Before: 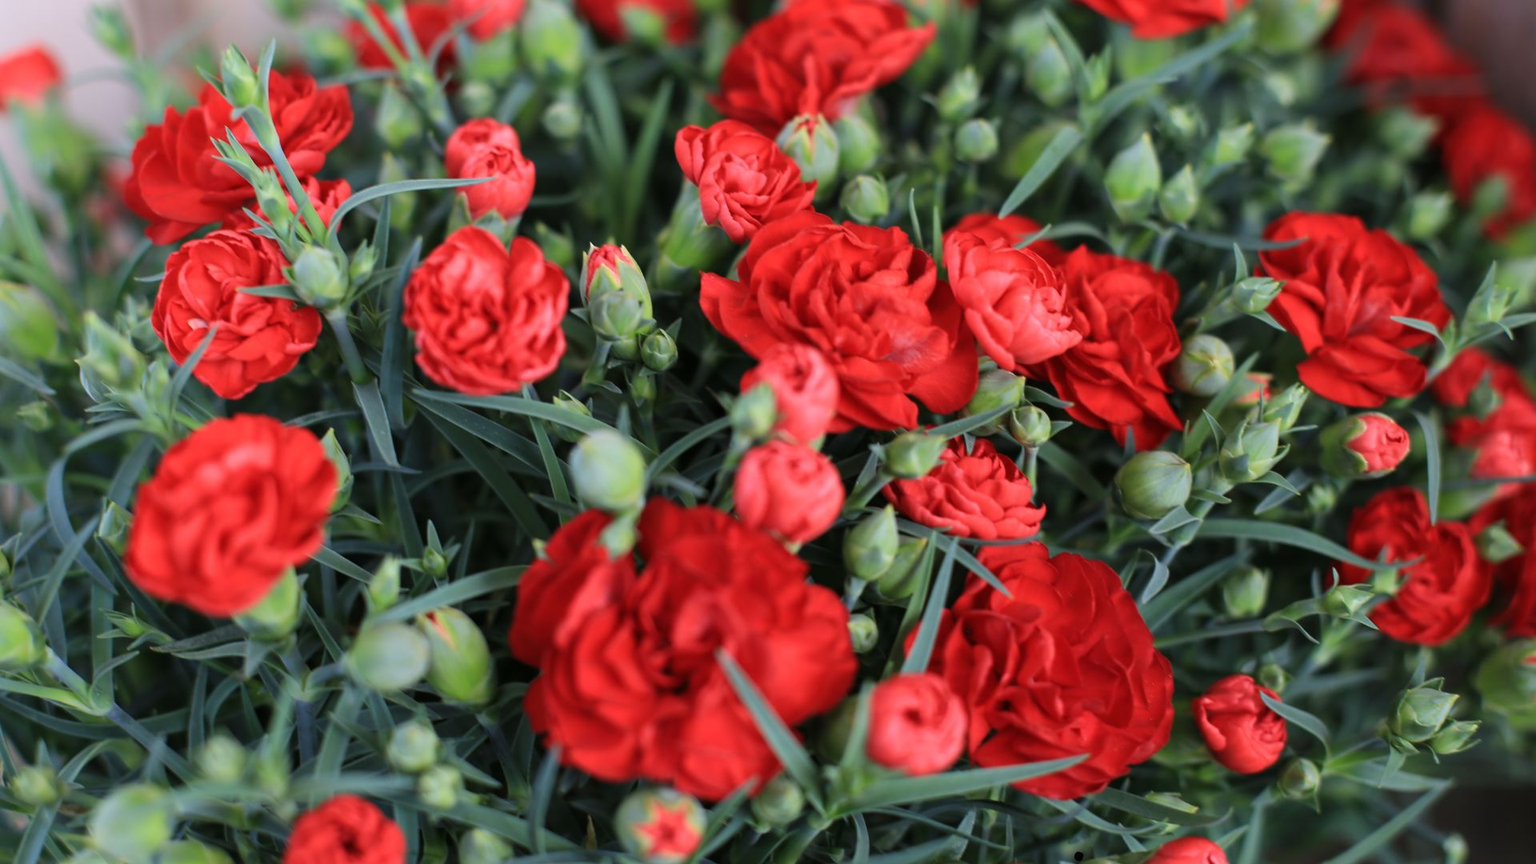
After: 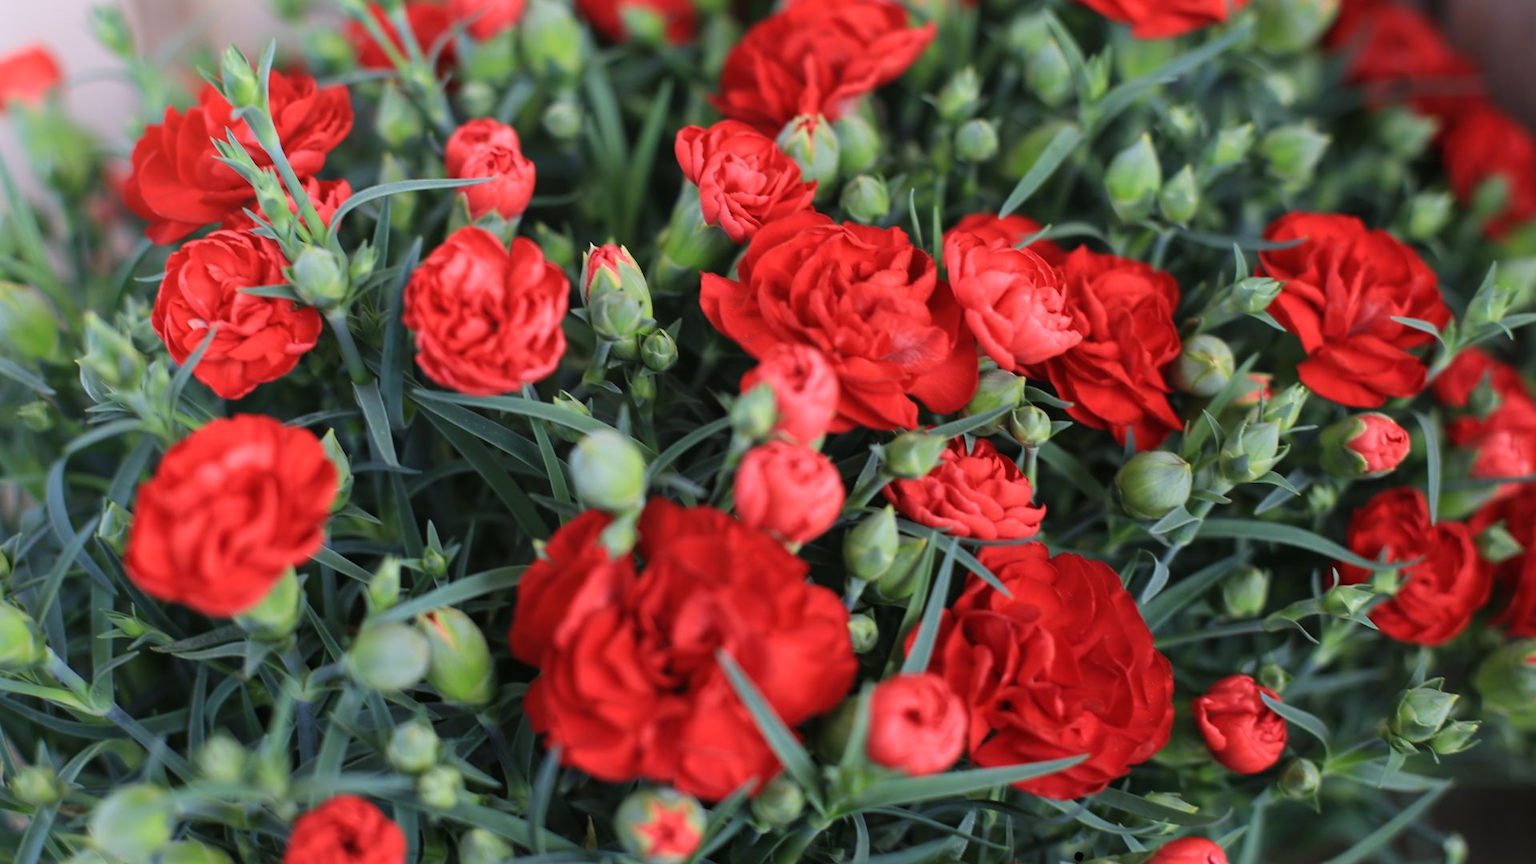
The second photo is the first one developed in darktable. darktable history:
bloom: size 40%
